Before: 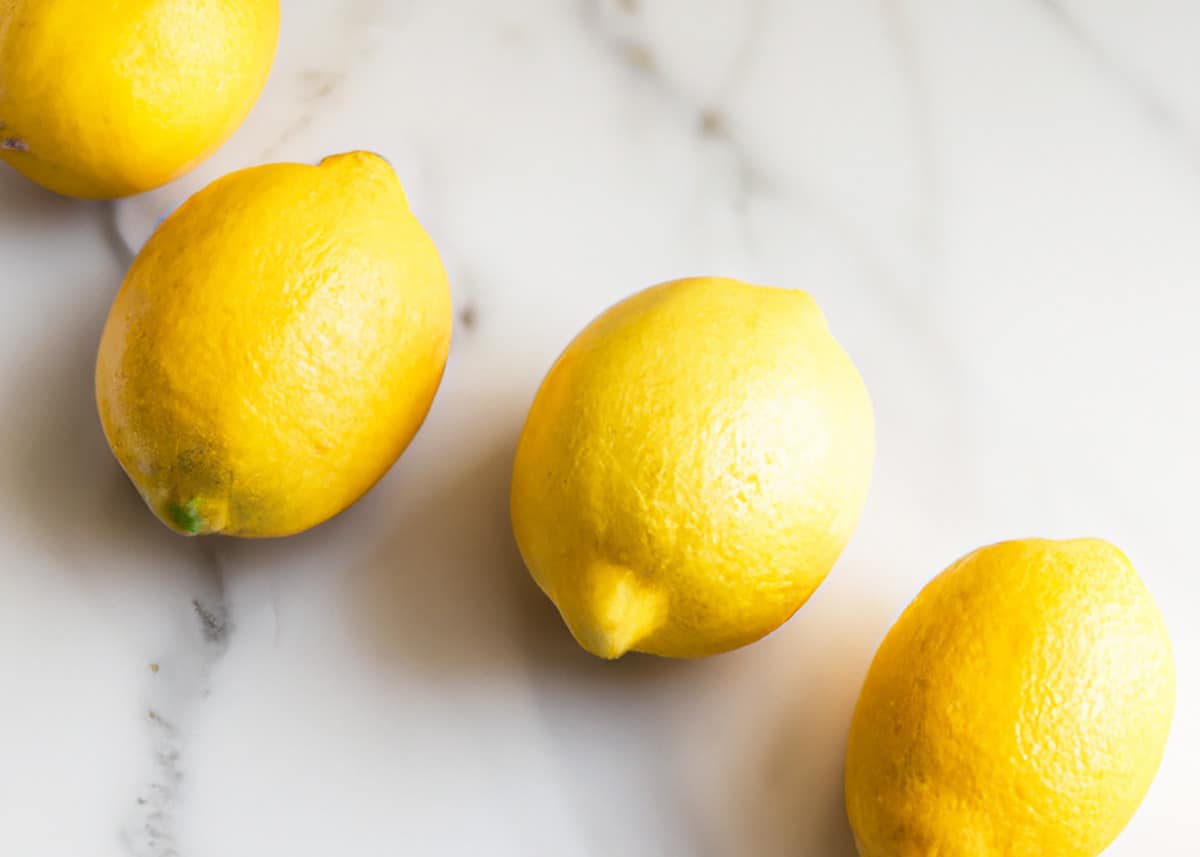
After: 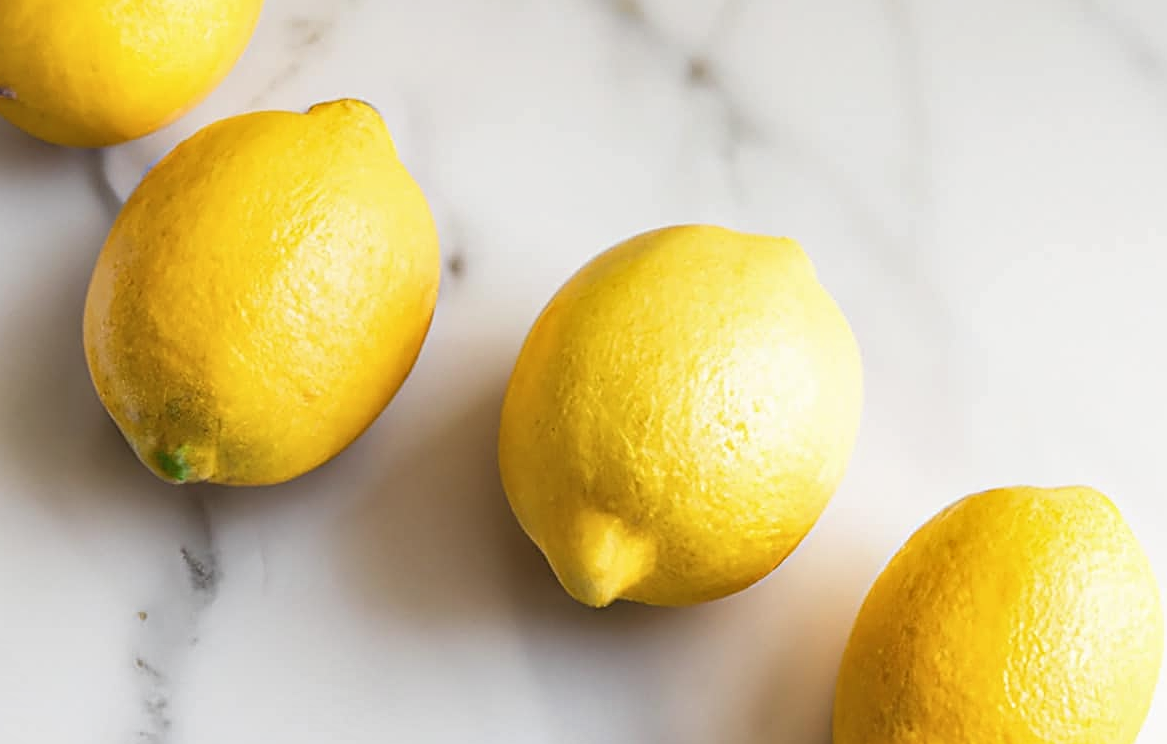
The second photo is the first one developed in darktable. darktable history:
crop: left 1.08%, top 6.147%, right 1.625%, bottom 6.938%
contrast brightness saturation: saturation -0.065
sharpen: radius 2.768
shadows and highlights: shadows 37.6, highlights -28.06, soften with gaussian
